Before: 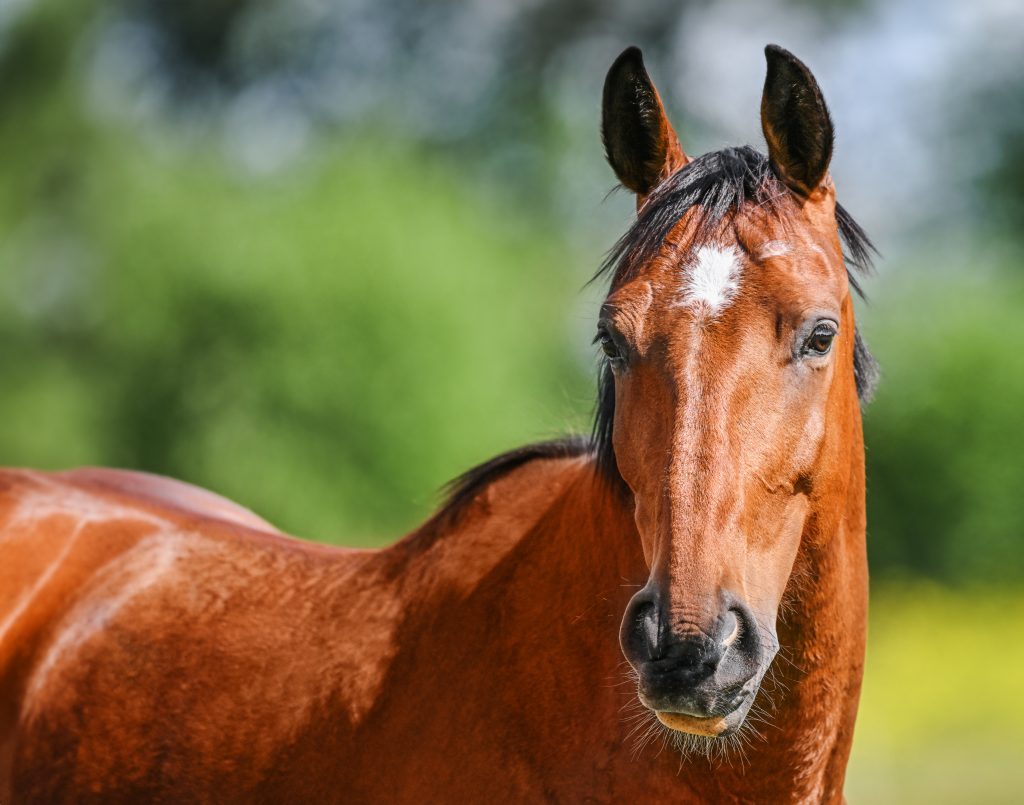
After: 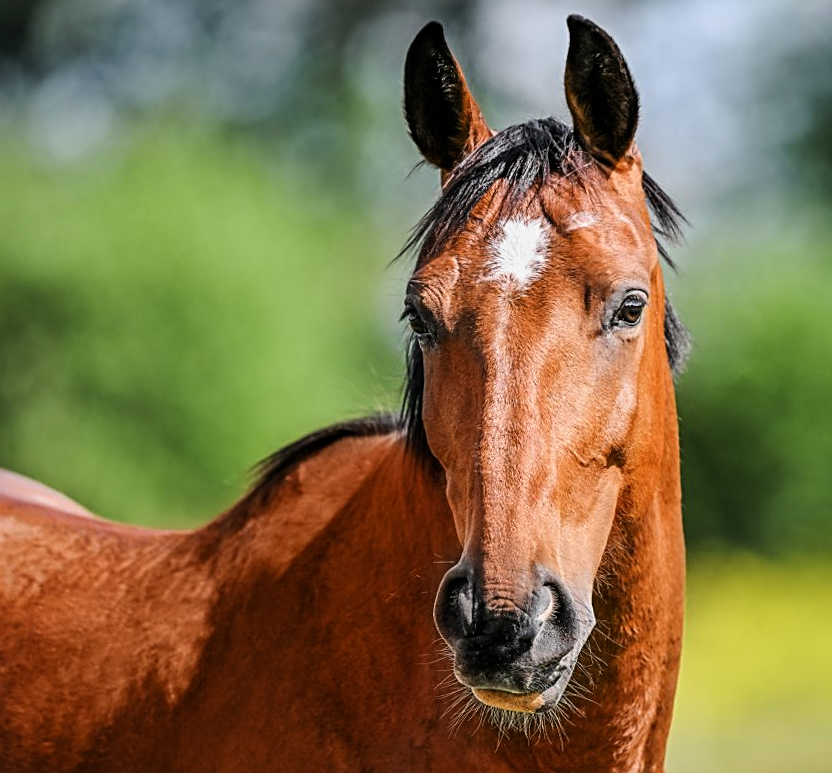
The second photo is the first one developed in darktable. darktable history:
rotate and perspective: rotation -1.32°, lens shift (horizontal) -0.031, crop left 0.015, crop right 0.985, crop top 0.047, crop bottom 0.982
sharpen: on, module defaults
filmic rgb: black relative exposure -12.8 EV, white relative exposure 2.8 EV, threshold 3 EV, target black luminance 0%, hardness 8.54, latitude 70.41%, contrast 1.133, shadows ↔ highlights balance -0.395%, color science v4 (2020), enable highlight reconstruction true
crop: left 17.582%, bottom 0.031%
